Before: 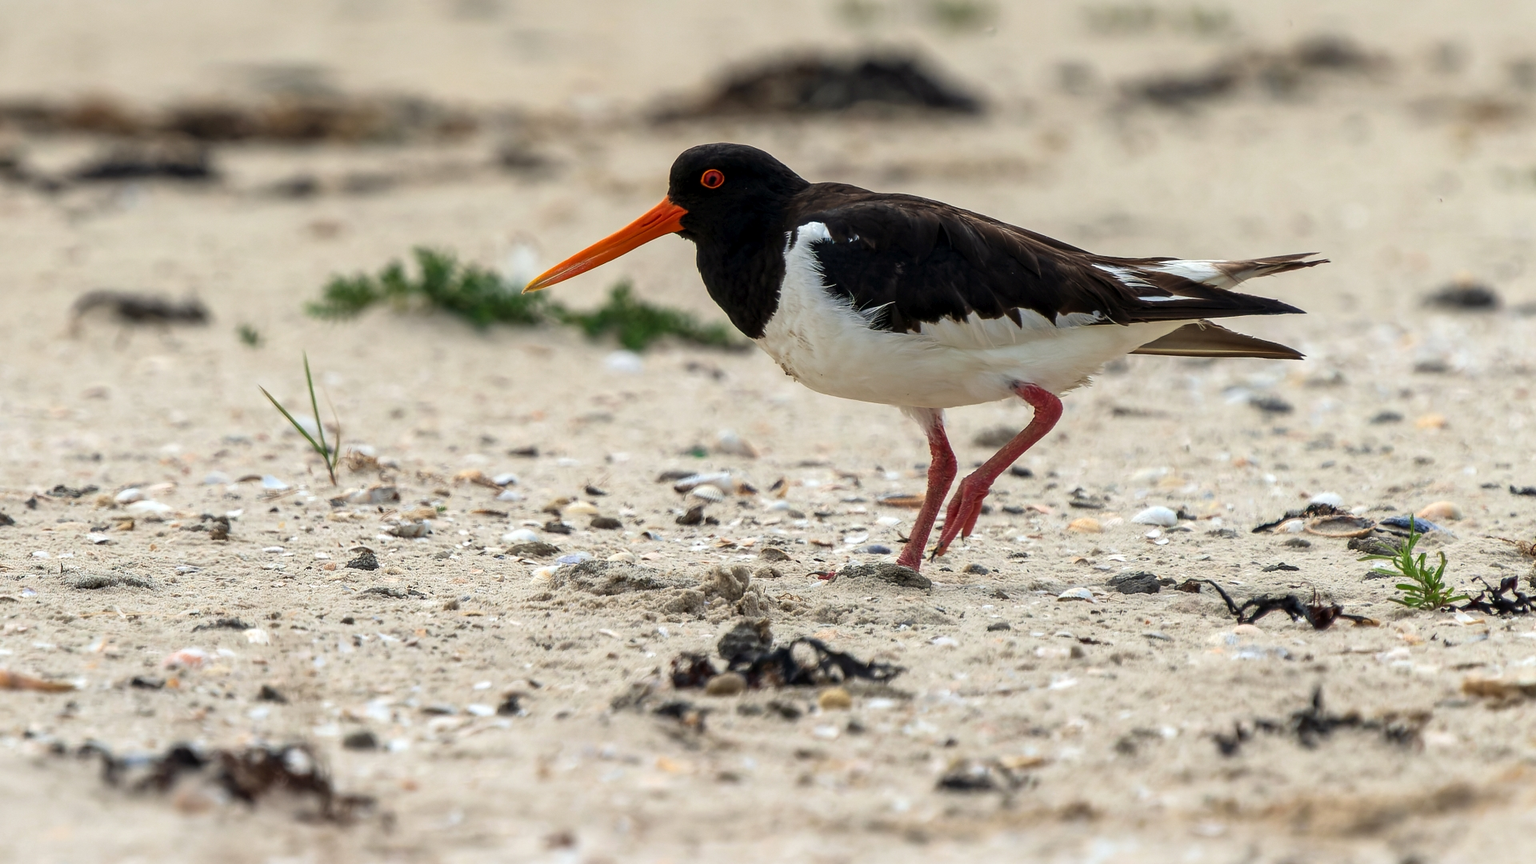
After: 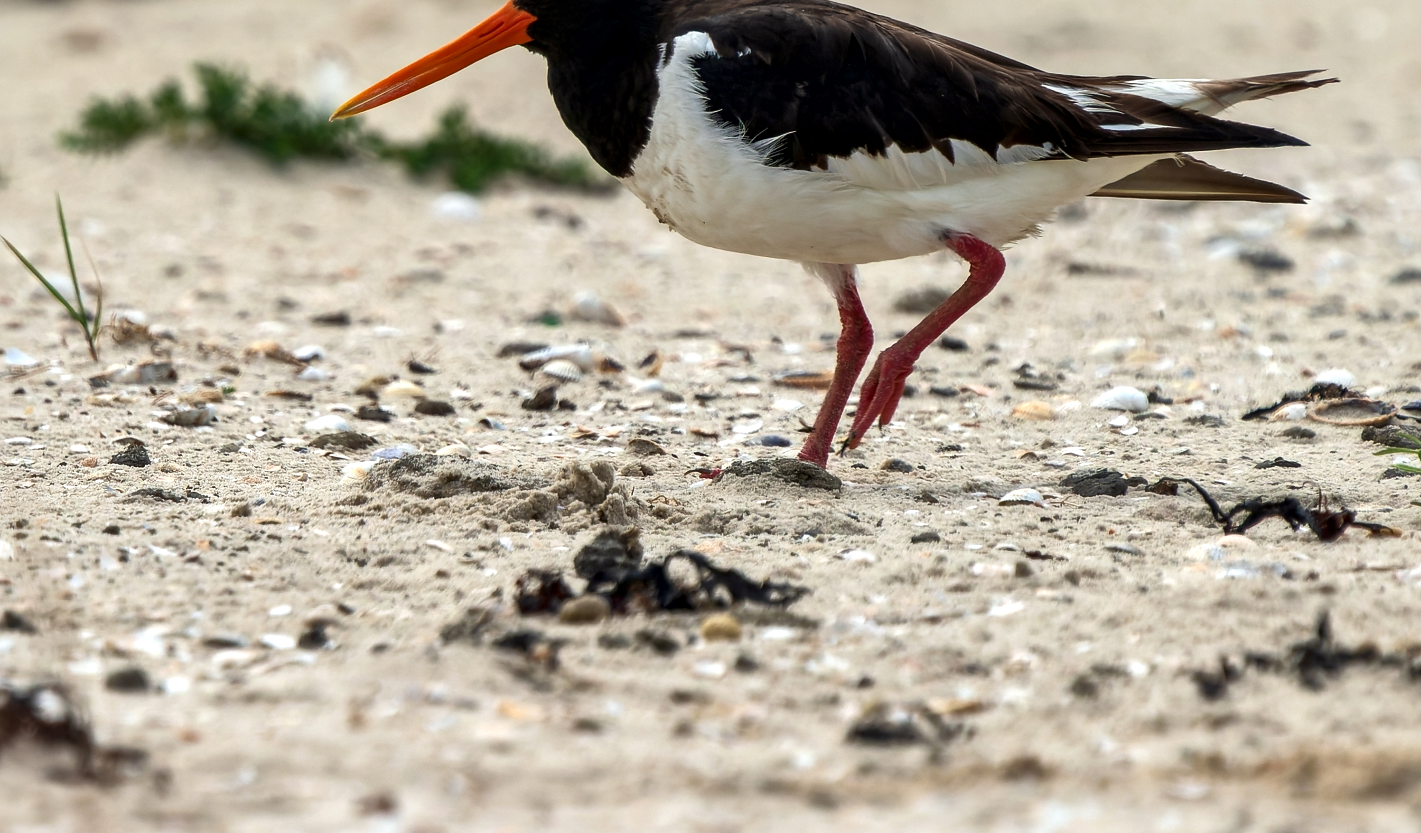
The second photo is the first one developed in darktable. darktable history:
crop: left 16.871%, top 22.857%, right 9.116%
local contrast: mode bilateral grid, contrast 25, coarseness 60, detail 151%, midtone range 0.2
